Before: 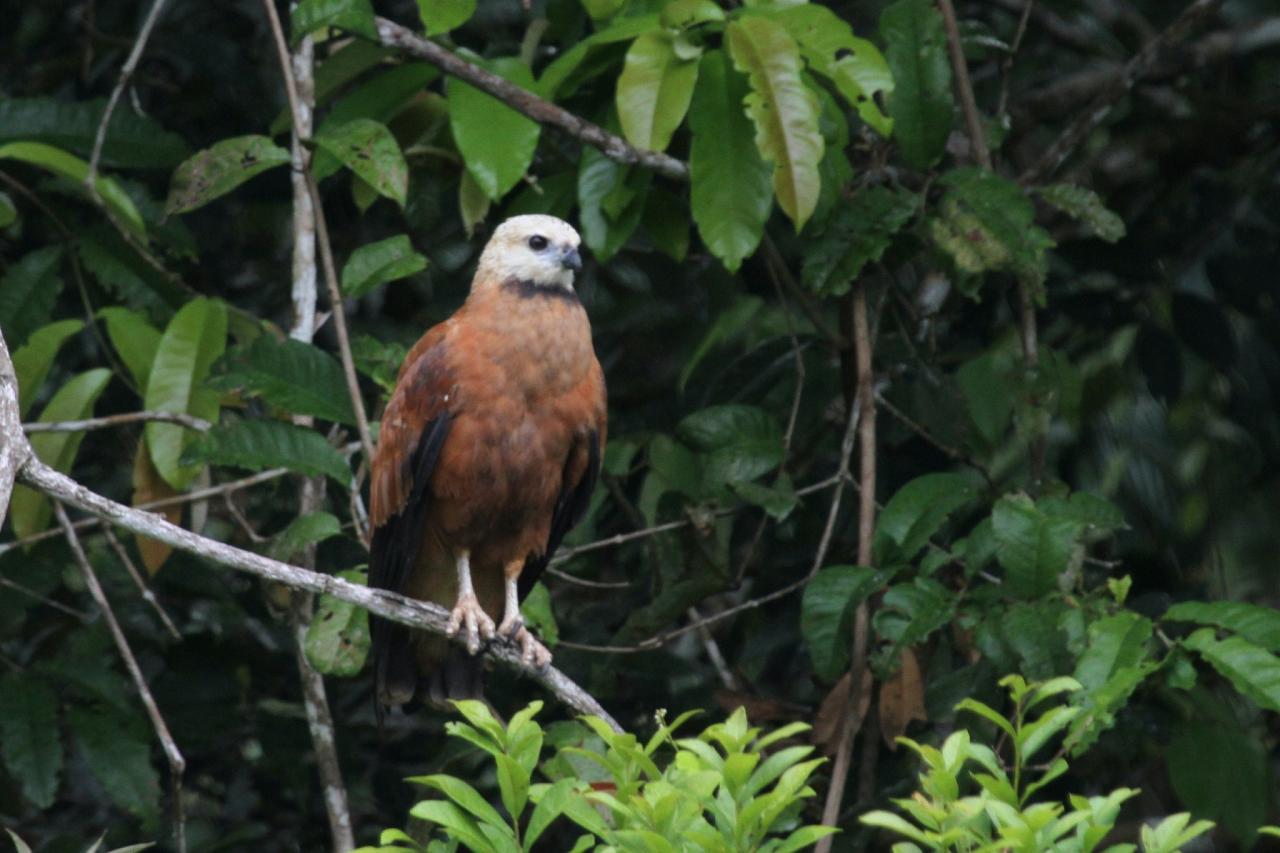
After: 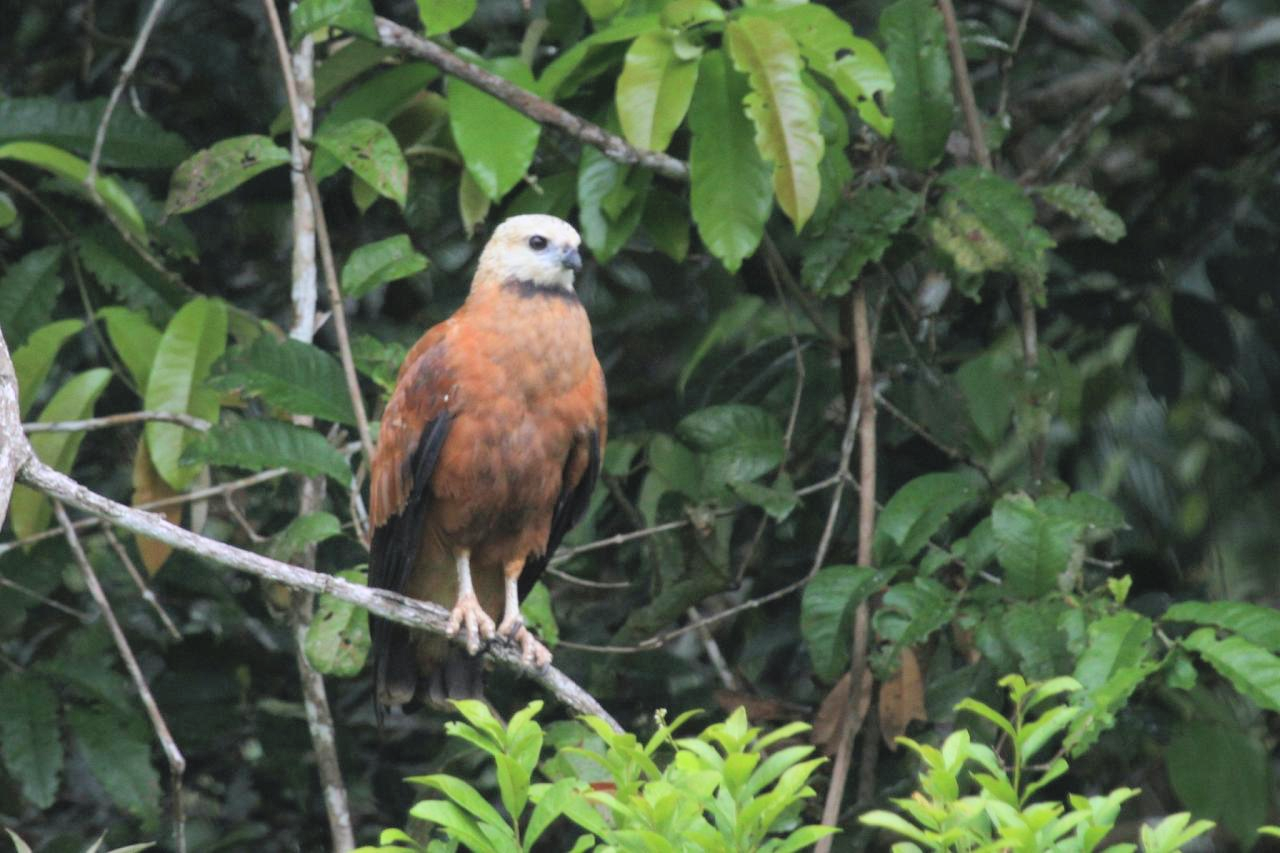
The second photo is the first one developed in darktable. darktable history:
contrast brightness saturation: contrast 0.102, brightness 0.306, saturation 0.143
